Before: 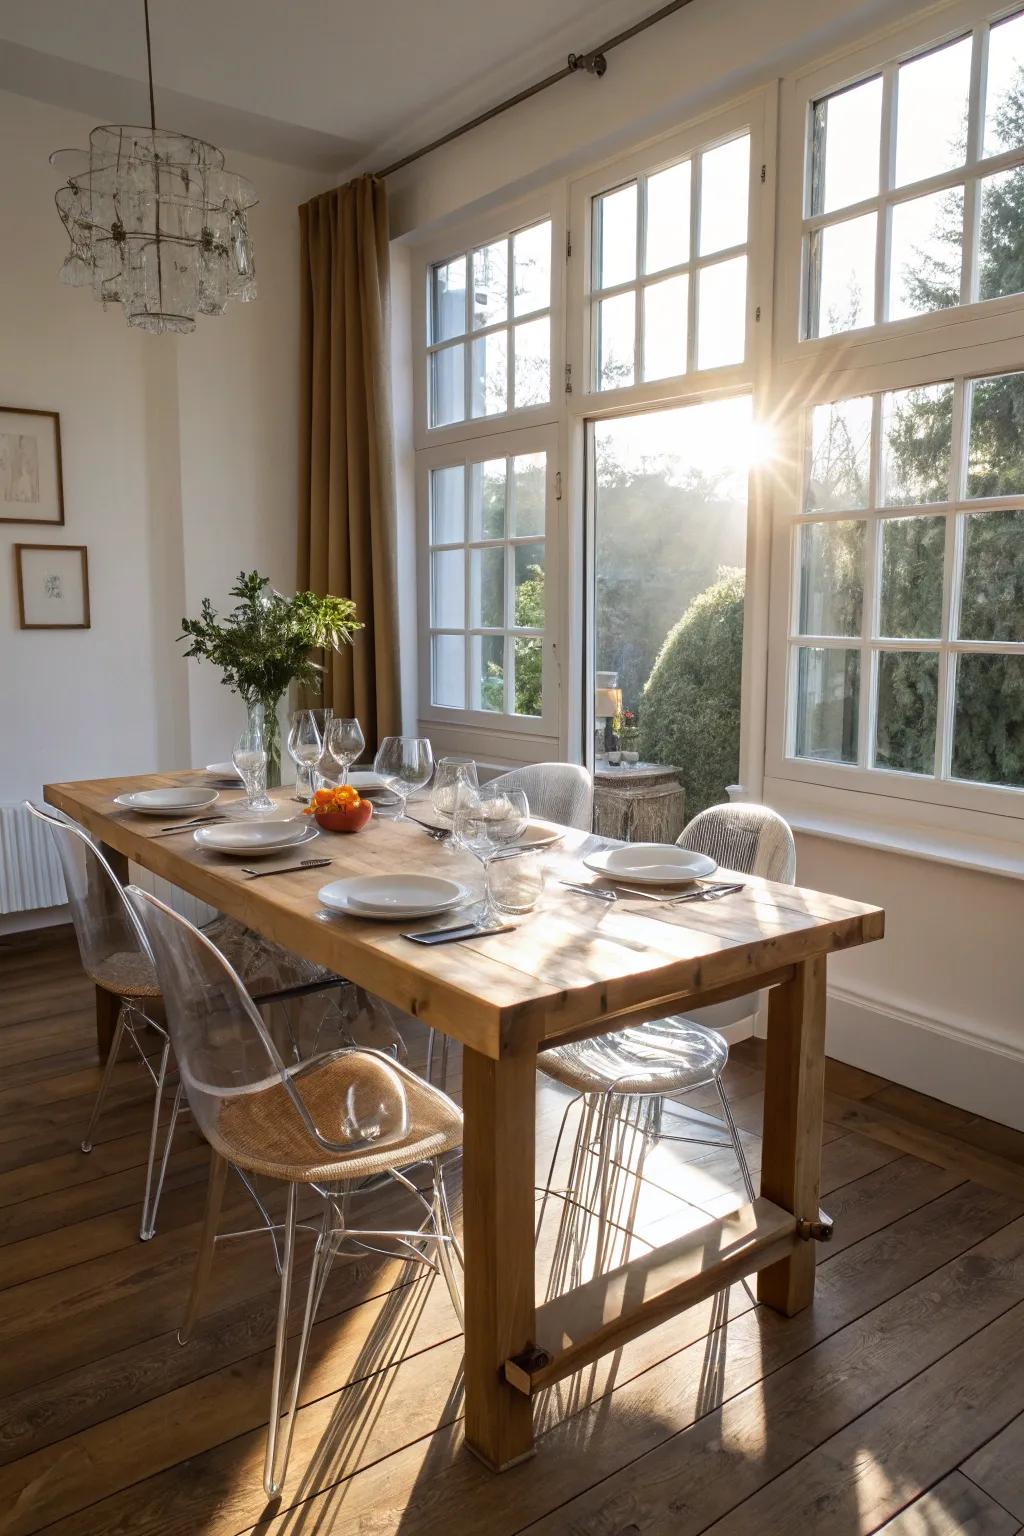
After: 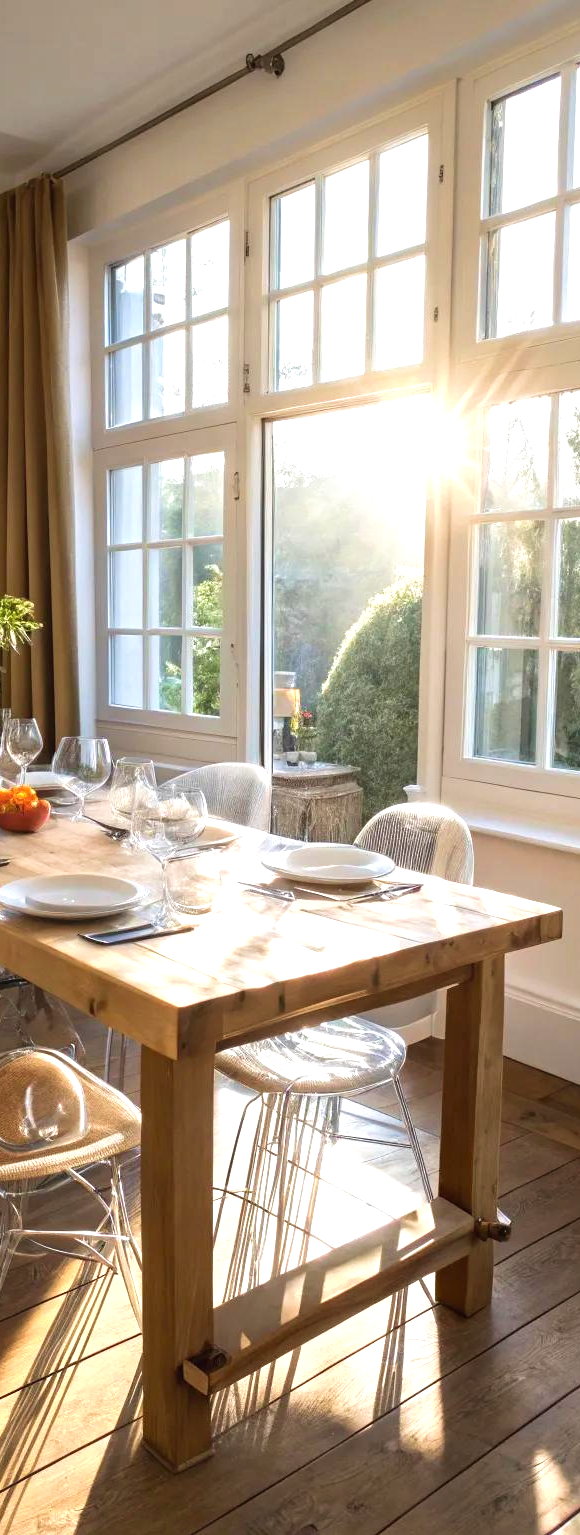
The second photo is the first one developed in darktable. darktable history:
velvia: on, module defaults
exposure: exposure 0.669 EV, compensate highlight preservation false
crop: left 31.458%, top 0%, right 11.876%
contrast equalizer: octaves 7, y [[0.6 ×6], [0.55 ×6], [0 ×6], [0 ×6], [0 ×6]], mix -0.1
